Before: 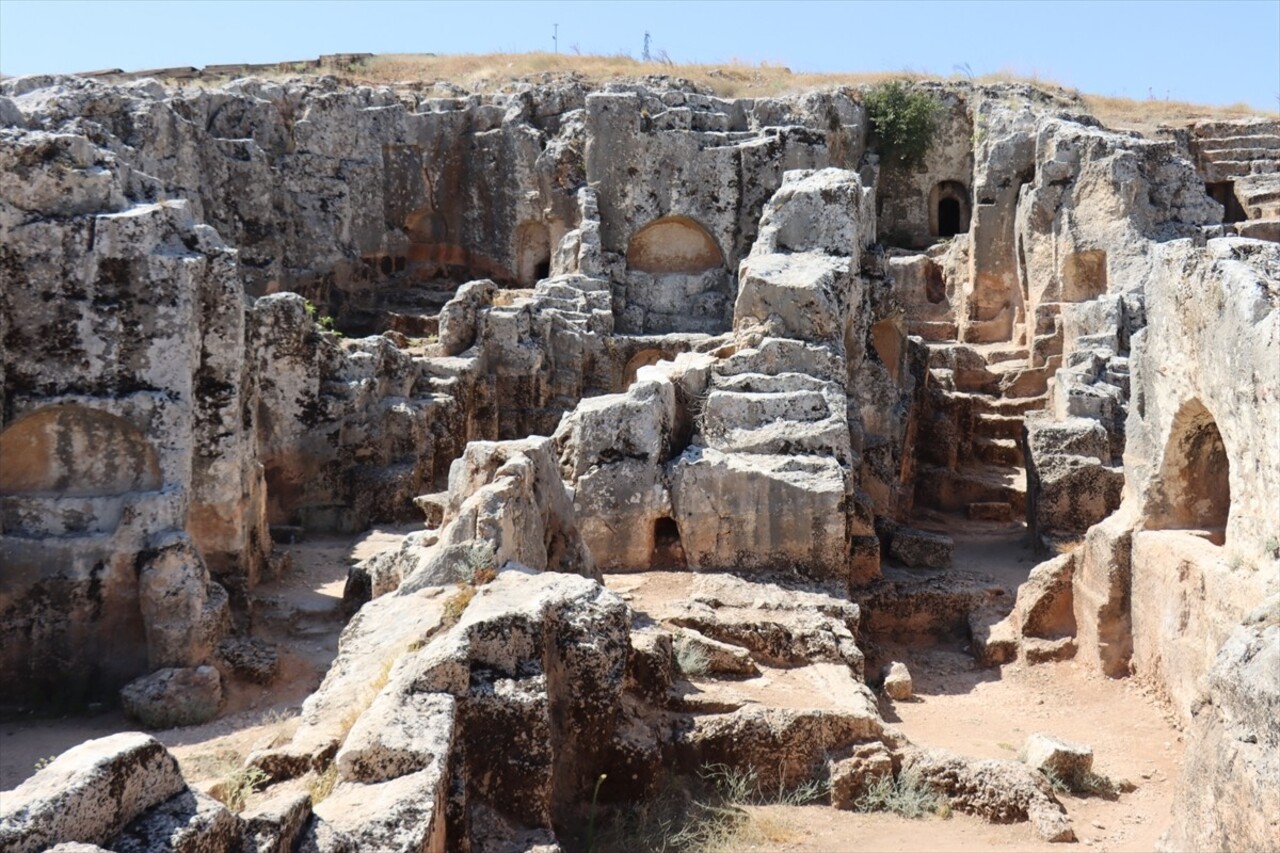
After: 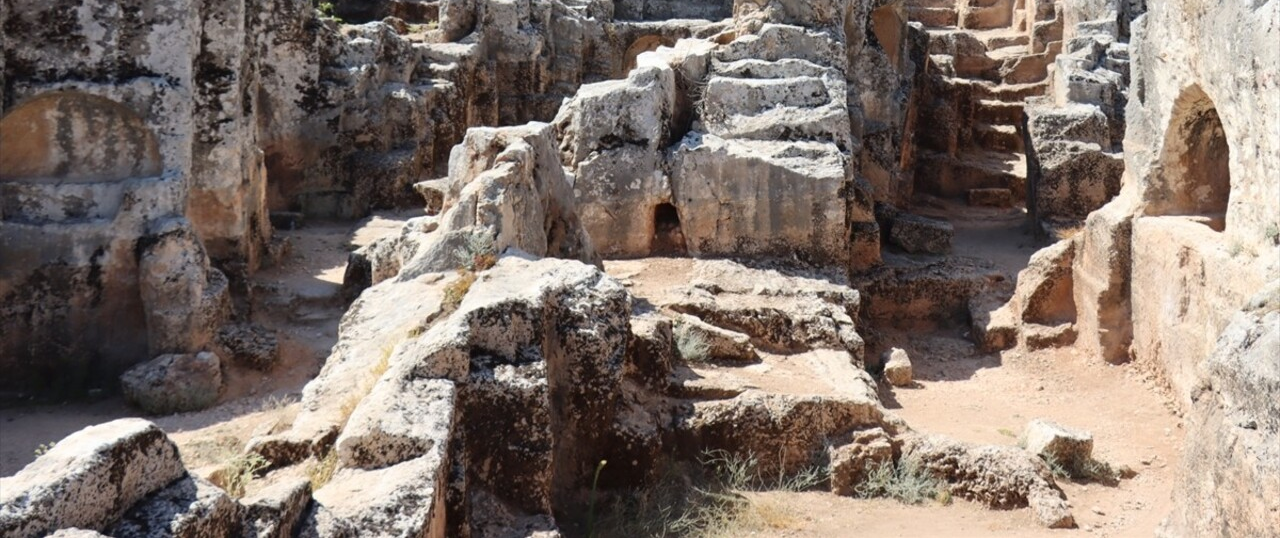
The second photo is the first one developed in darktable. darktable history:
crop and rotate: top 36.916%
